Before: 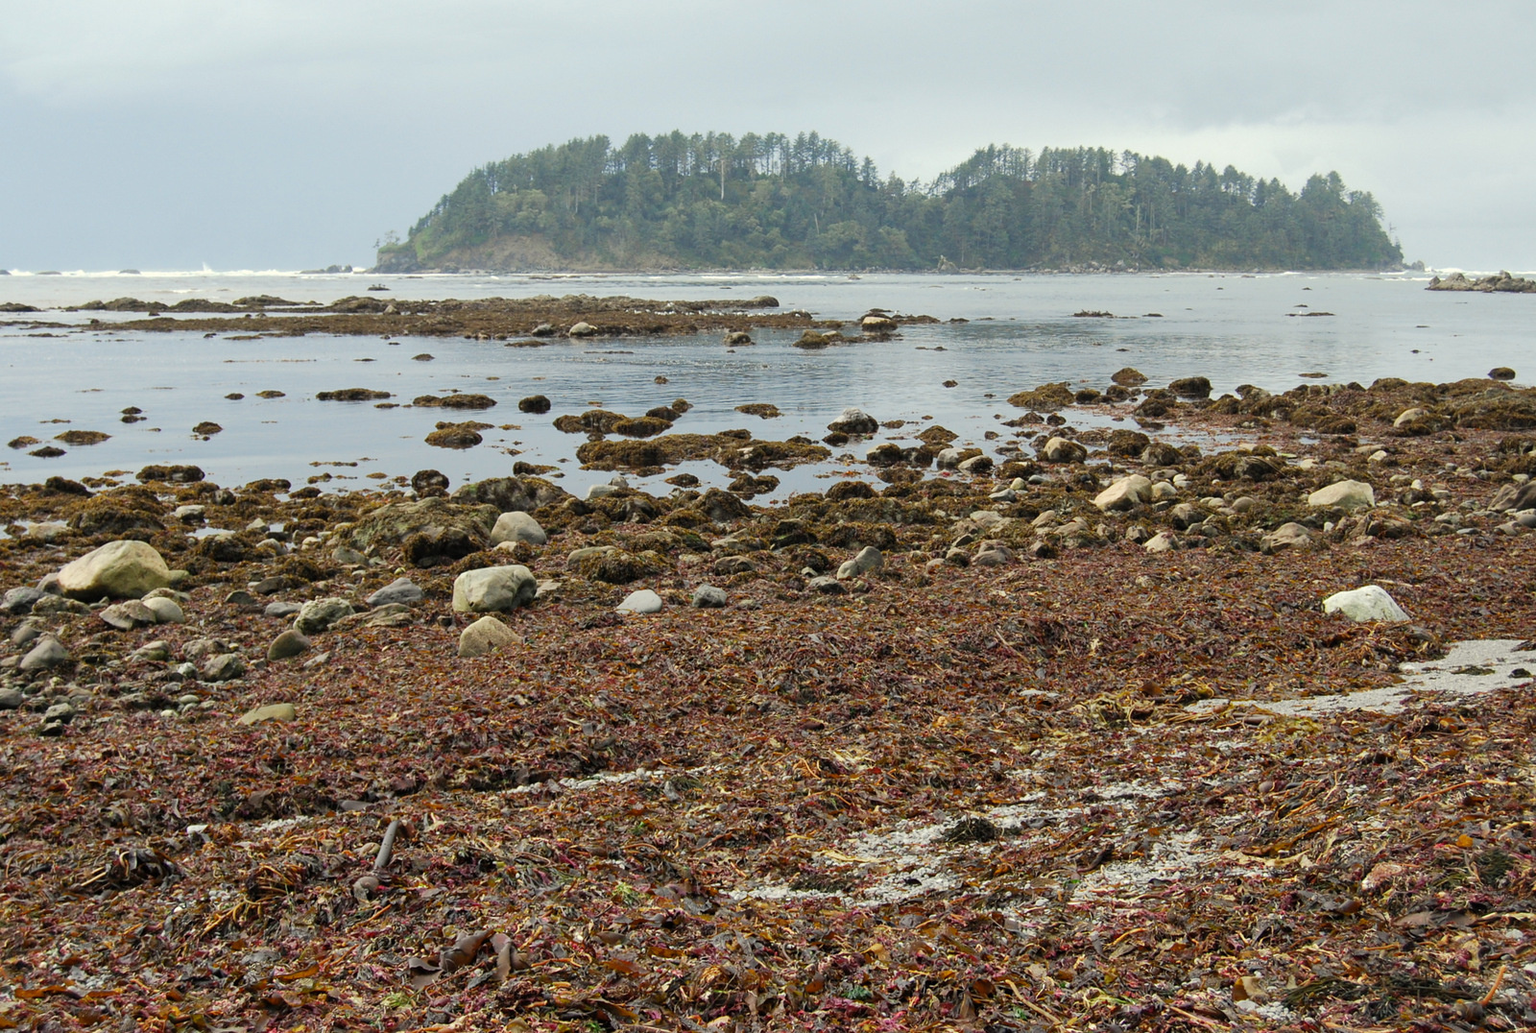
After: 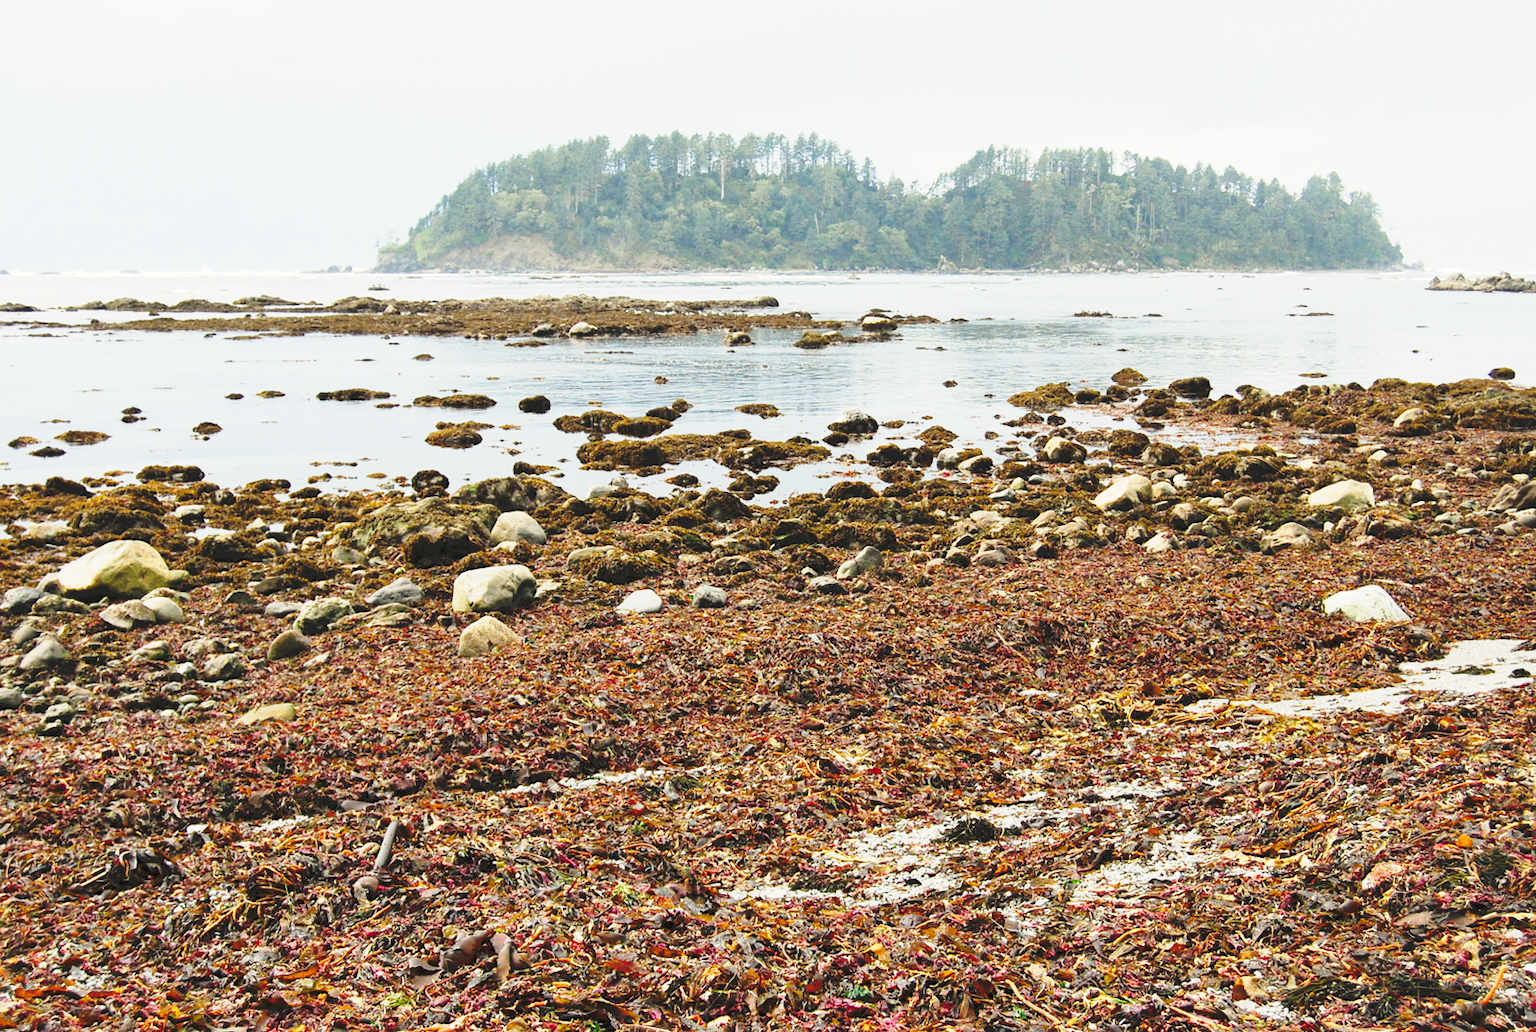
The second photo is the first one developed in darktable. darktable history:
tone curve: curves: ch0 [(0, 0) (0.003, 0.037) (0.011, 0.061) (0.025, 0.104) (0.044, 0.145) (0.069, 0.145) (0.1, 0.127) (0.136, 0.175) (0.177, 0.207) (0.224, 0.252) (0.277, 0.341) (0.335, 0.446) (0.399, 0.554) (0.468, 0.658) (0.543, 0.757) (0.623, 0.843) (0.709, 0.919) (0.801, 0.958) (0.898, 0.975) (1, 1)], preserve colors none
white balance: red 1.009, blue 0.985
